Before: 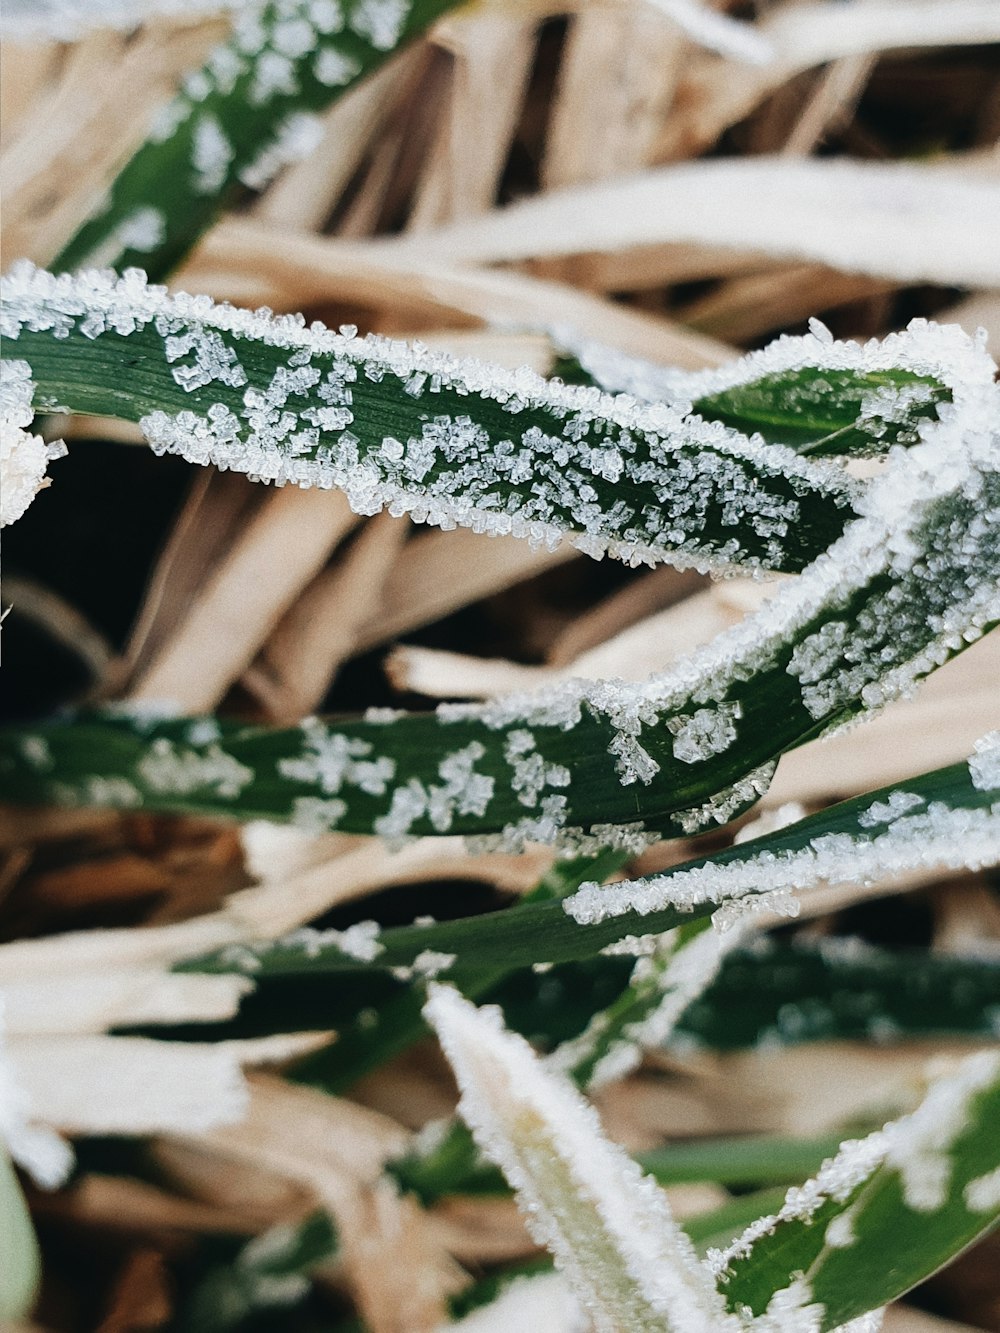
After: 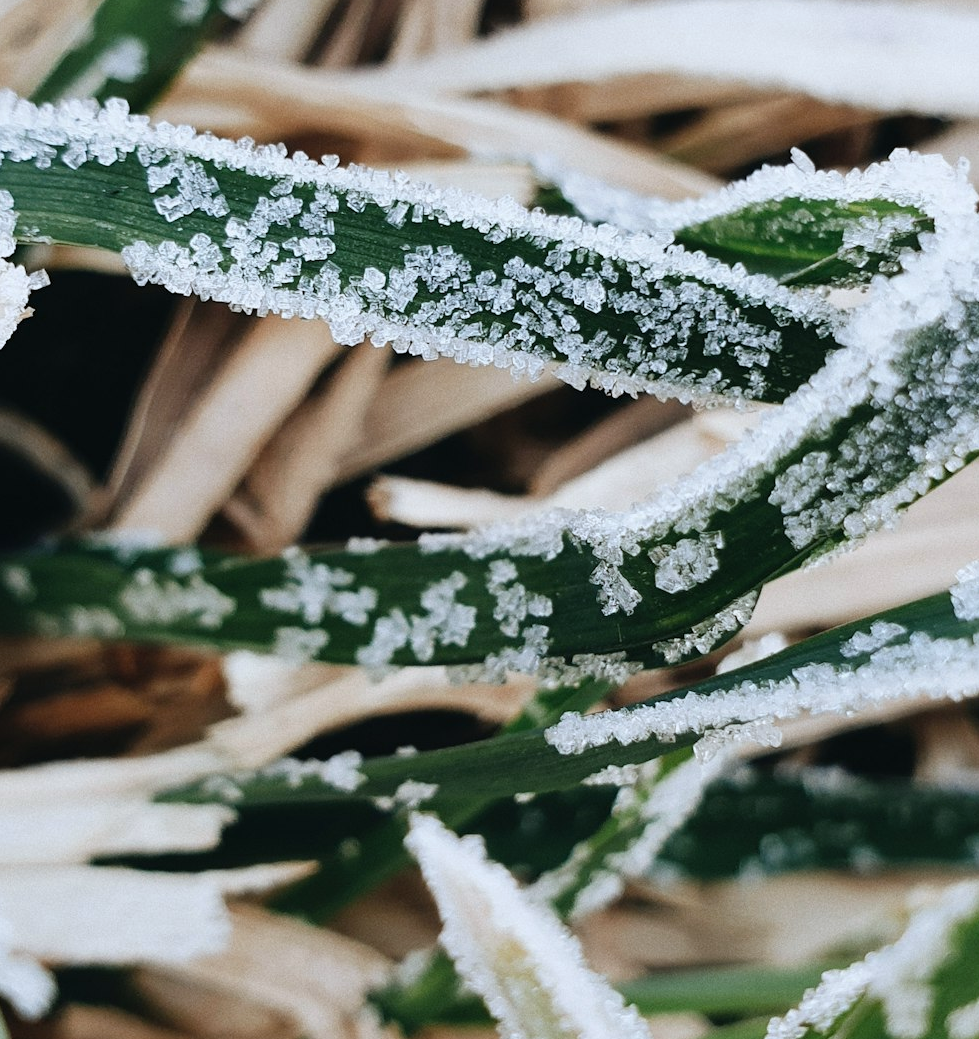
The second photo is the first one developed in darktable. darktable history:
crop and rotate: left 1.814%, top 12.818%, right 0.25%, bottom 9.225%
white balance: red 0.967, blue 1.049
